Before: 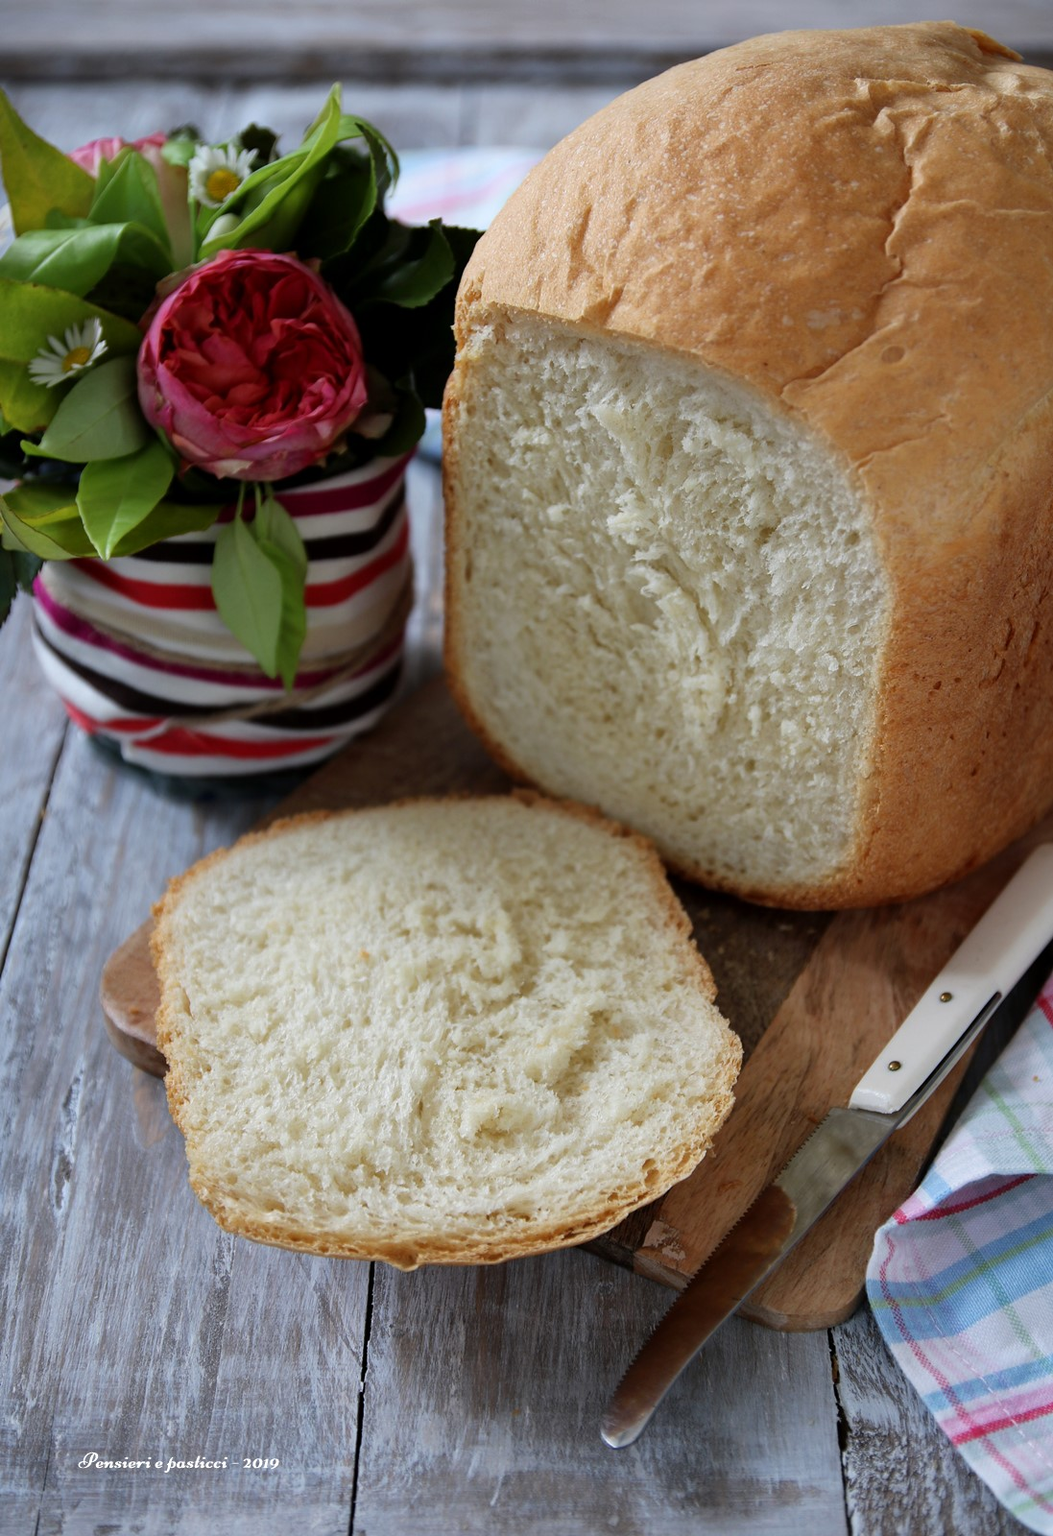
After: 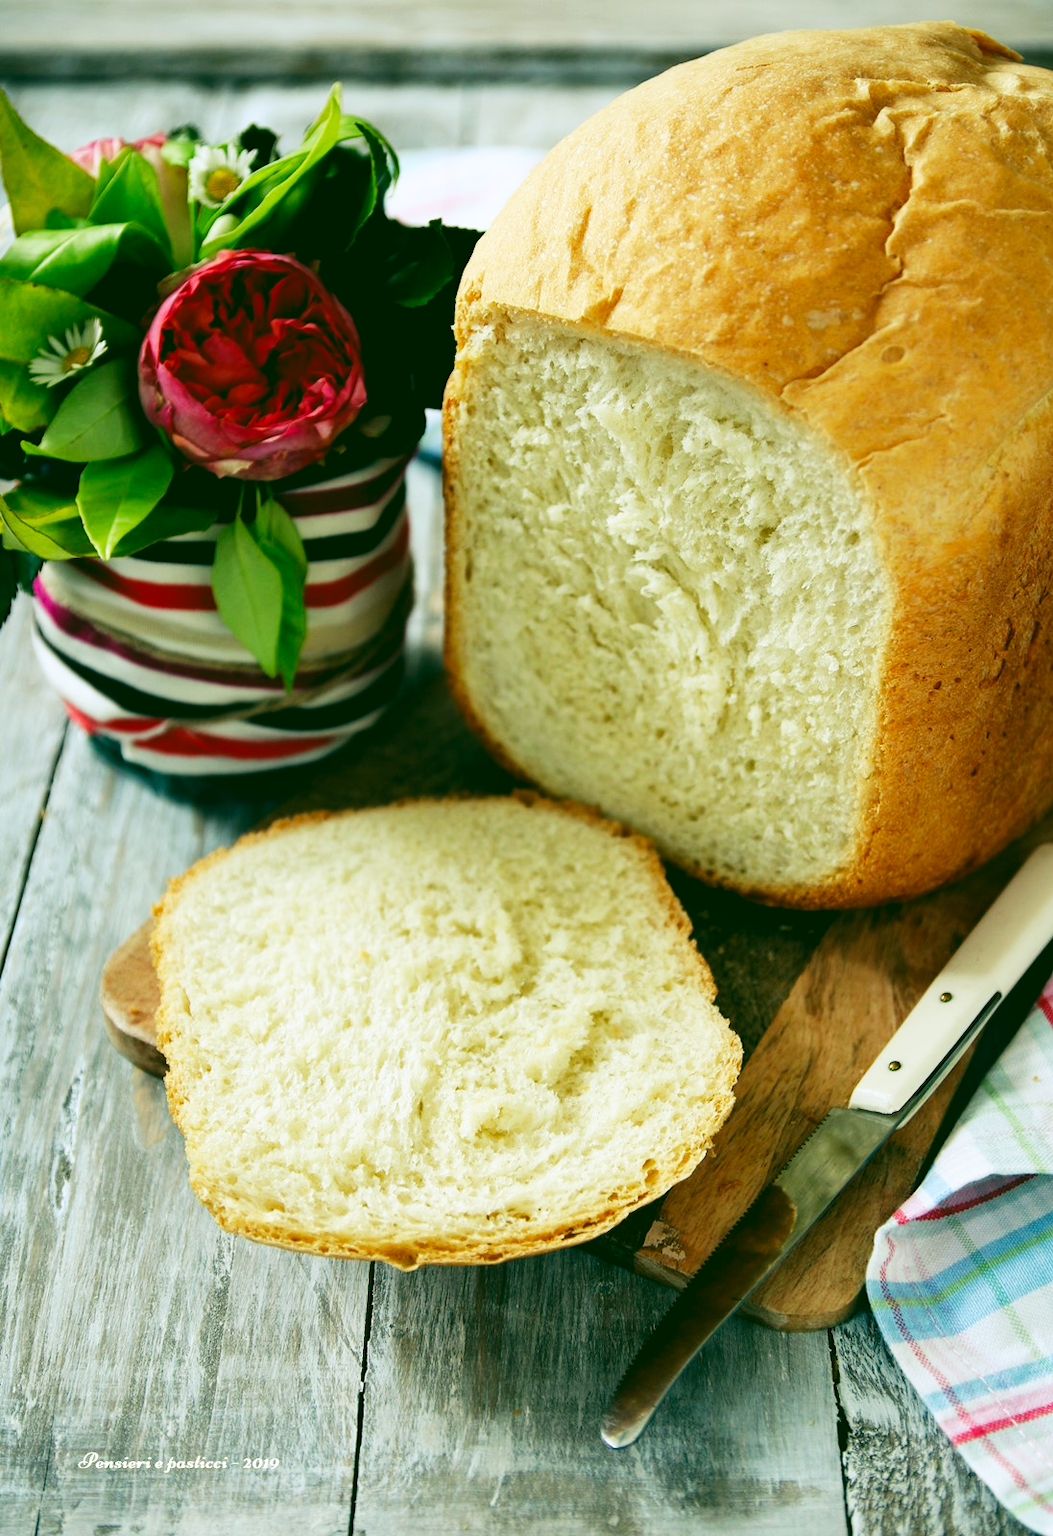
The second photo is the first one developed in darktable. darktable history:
rgb curve: curves: ch0 [(0.123, 0.061) (0.995, 0.887)]; ch1 [(0.06, 0.116) (1, 0.906)]; ch2 [(0, 0) (0.824, 0.69) (1, 1)], mode RGB, independent channels, compensate middle gray true
base curve: curves: ch0 [(0, 0) (0.007, 0.004) (0.027, 0.03) (0.046, 0.07) (0.207, 0.54) (0.442, 0.872) (0.673, 0.972) (1, 1)], preserve colors none
